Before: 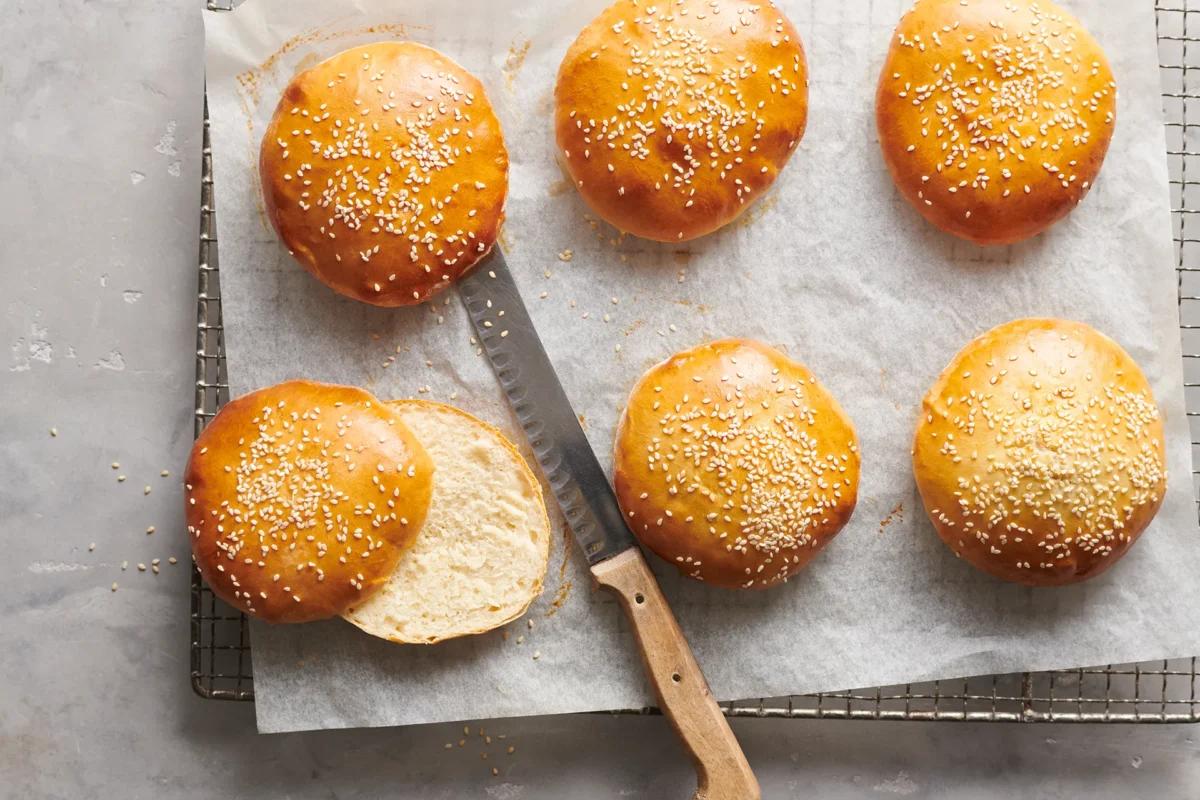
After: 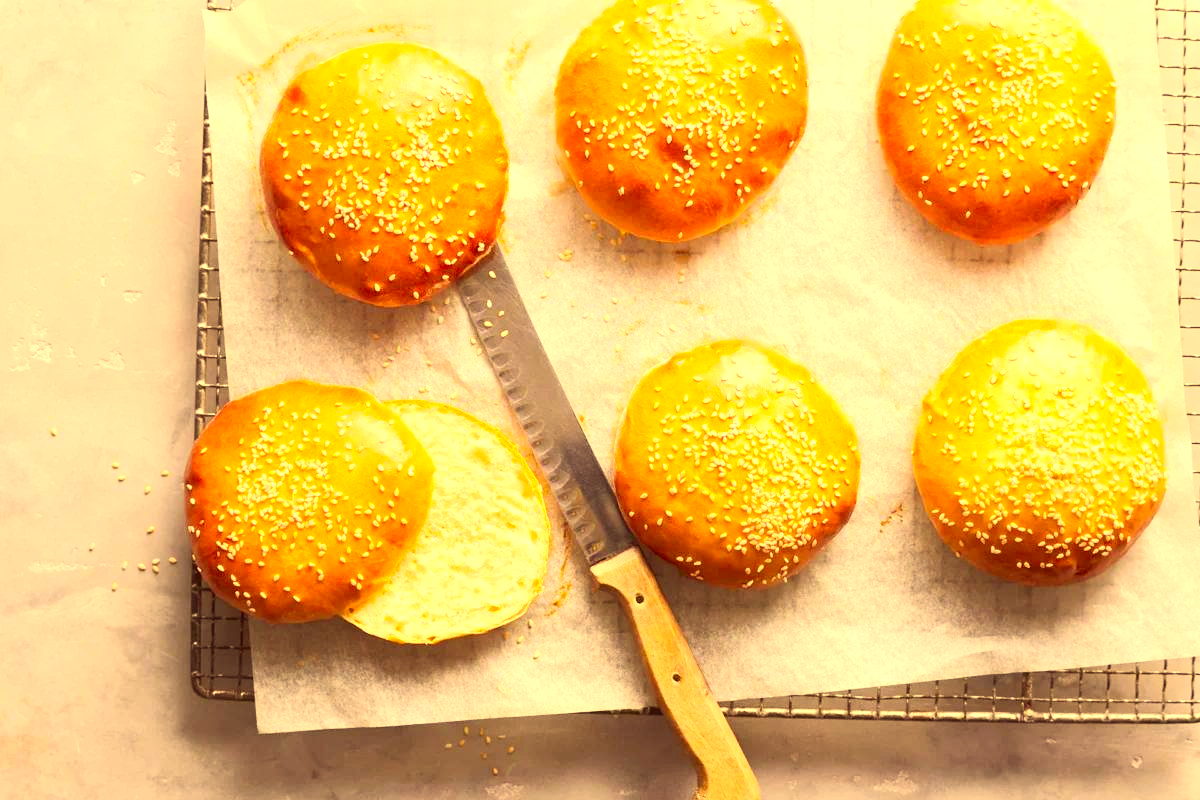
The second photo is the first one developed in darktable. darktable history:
exposure: black level correction 0, exposure 0.7 EV, compensate exposure bias true, compensate highlight preservation false
color correction: highlights a* 10.12, highlights b* 39.04, shadows a* 14.62, shadows b* 3.37
contrast brightness saturation: contrast 0.2, brightness 0.15, saturation 0.14
